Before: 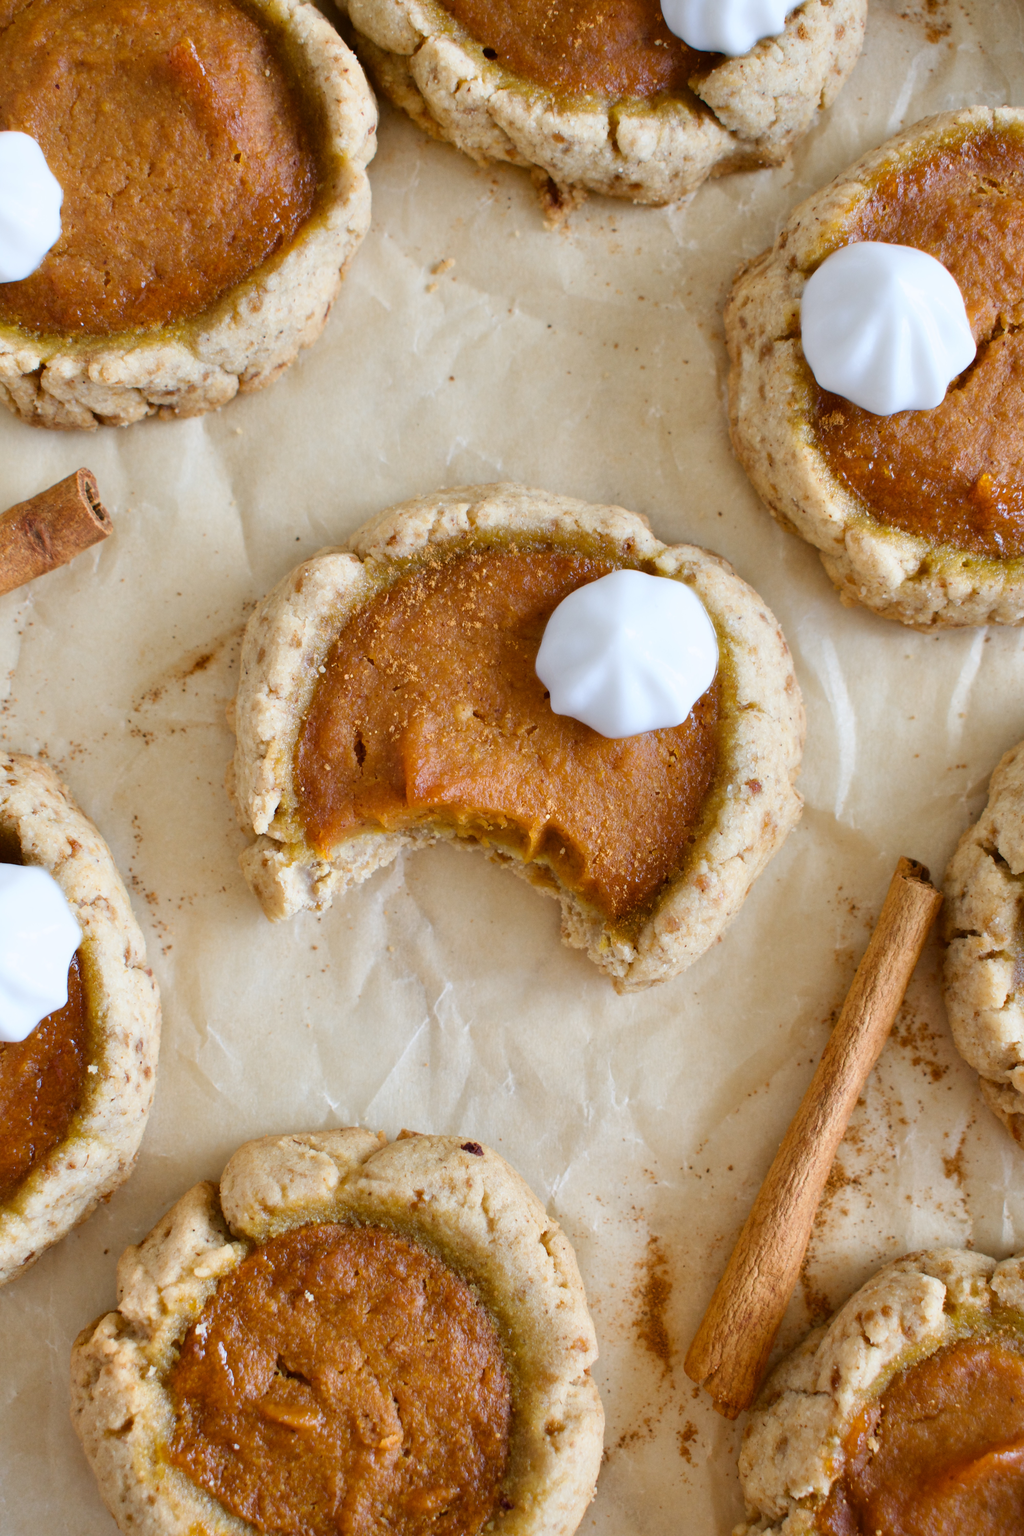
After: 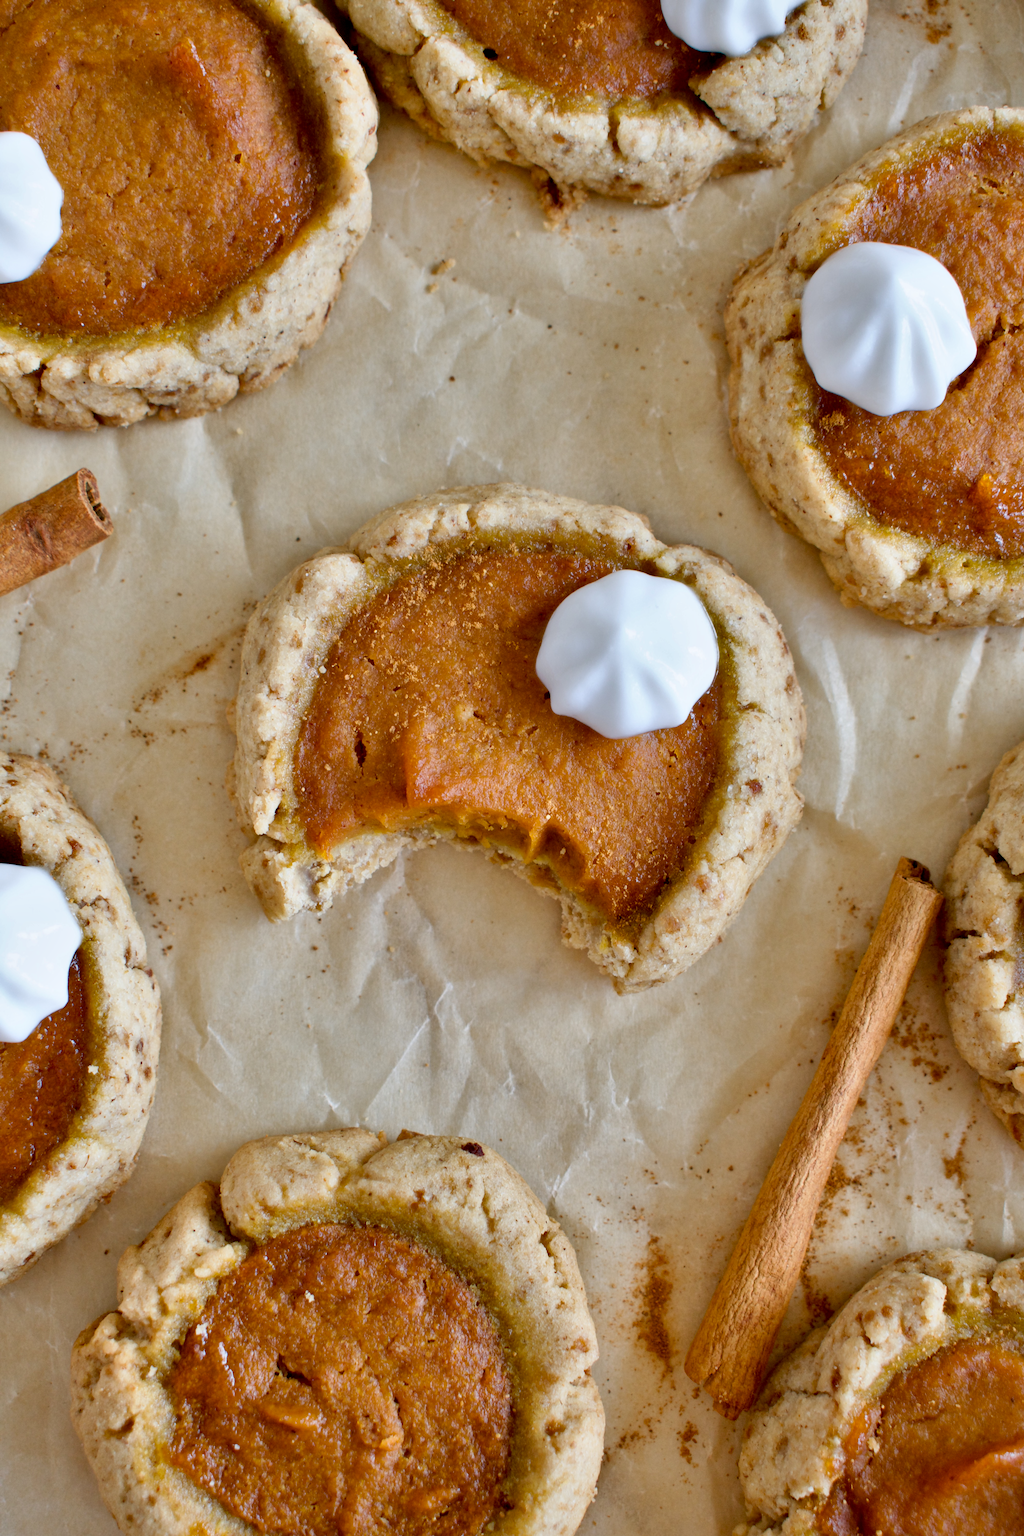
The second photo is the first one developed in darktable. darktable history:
shadows and highlights: radius 118.69, shadows 42.21, highlights -61.56, soften with gaussian
exposure: black level correction 0.01, exposure 0.014 EV, compensate highlight preservation false
